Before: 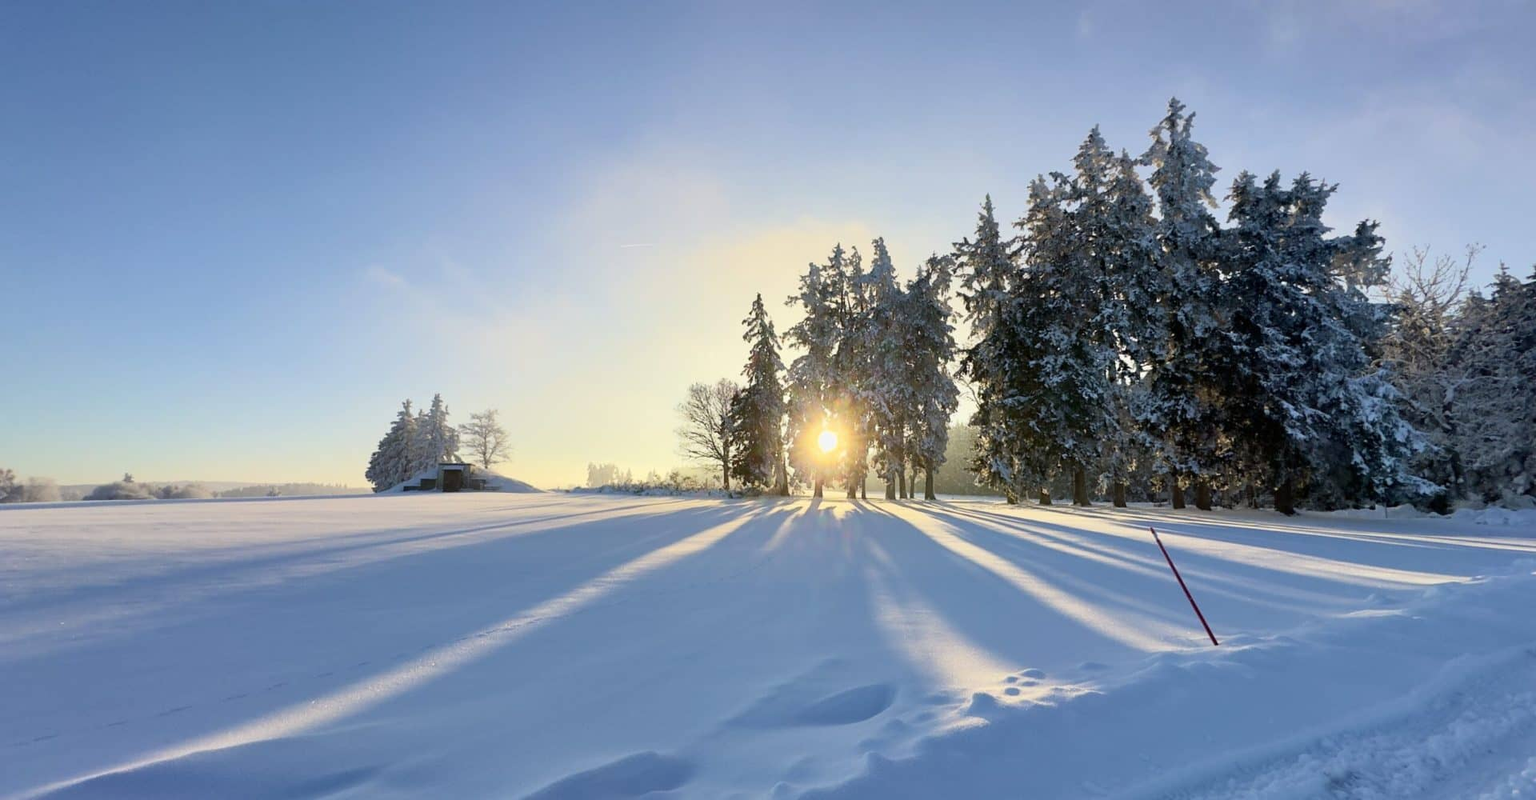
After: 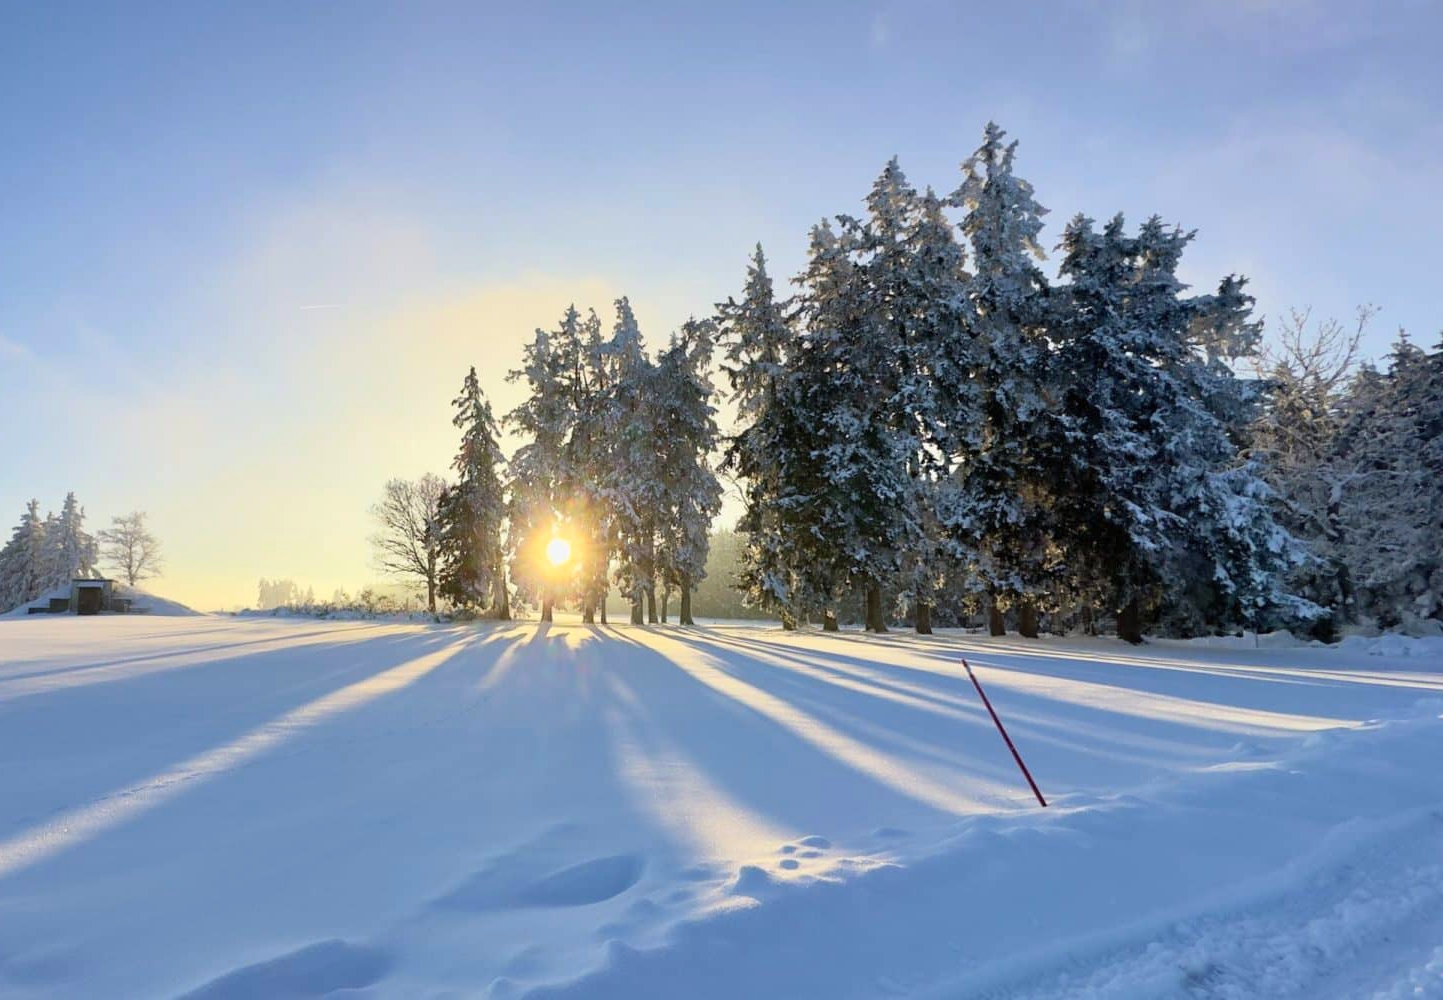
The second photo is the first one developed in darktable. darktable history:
contrast brightness saturation: contrast 0.032, brightness 0.062, saturation 0.121
crop and rotate: left 24.841%
